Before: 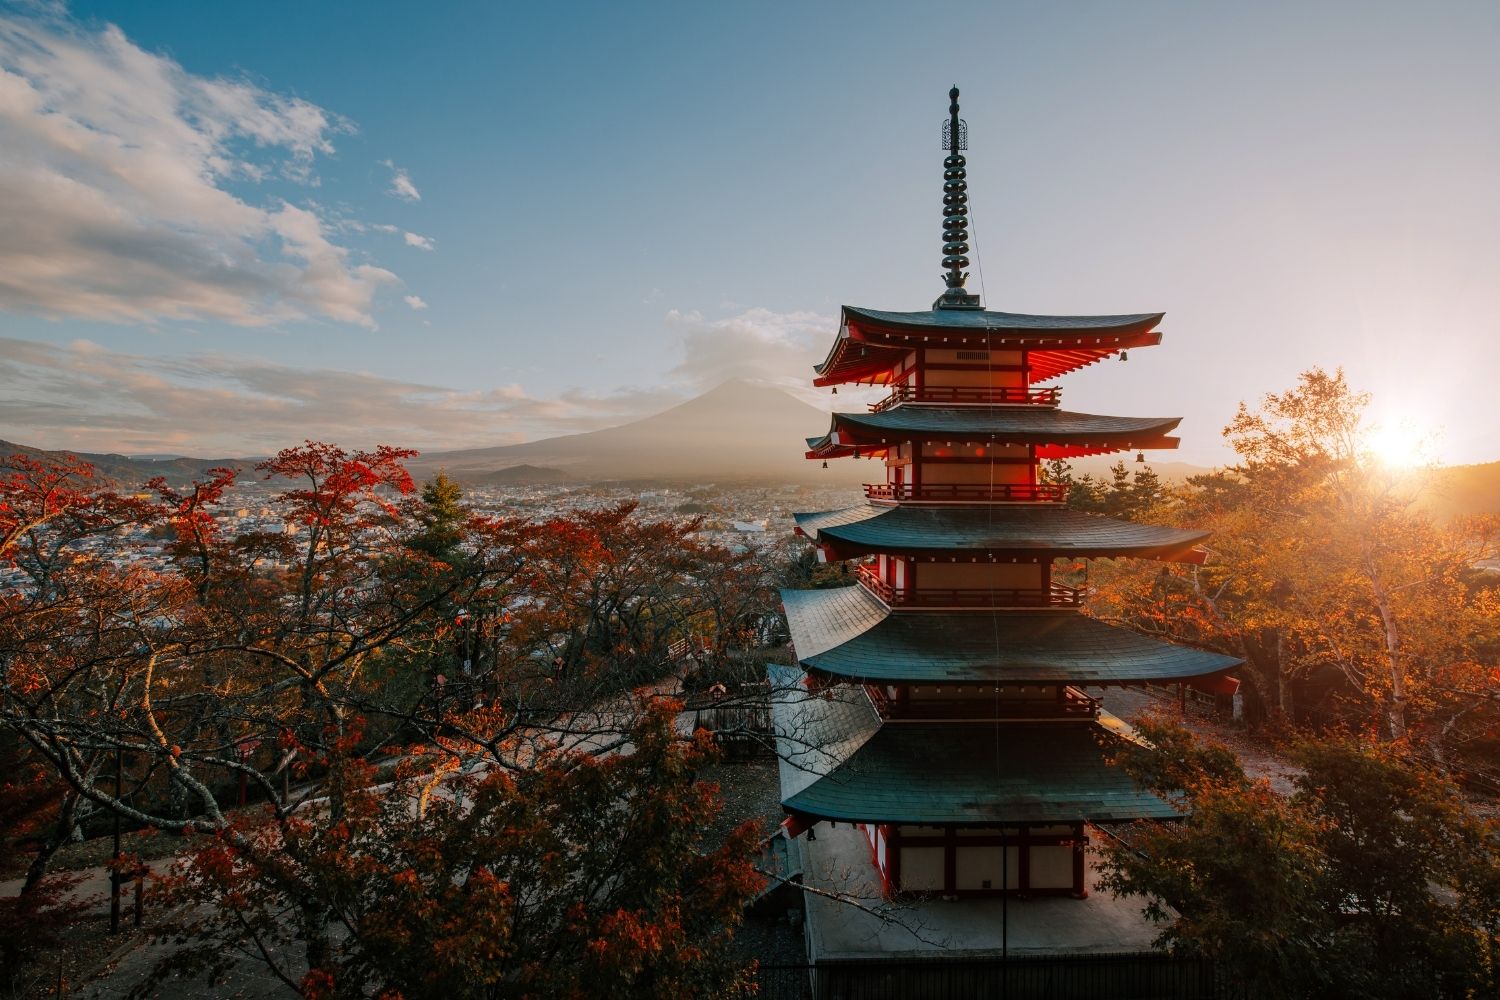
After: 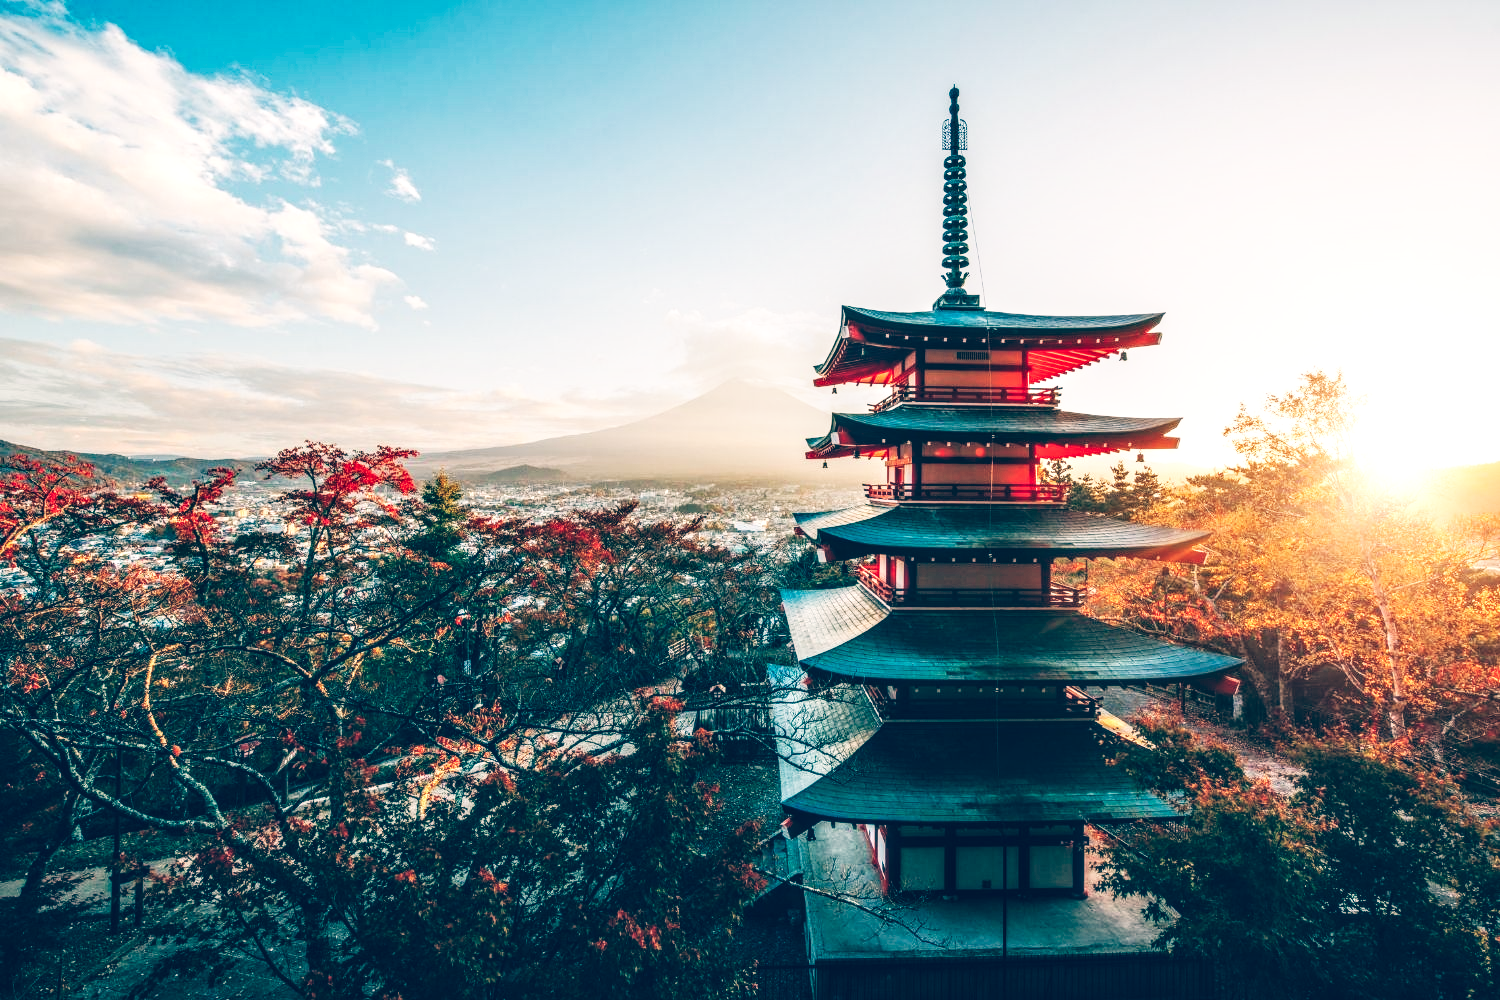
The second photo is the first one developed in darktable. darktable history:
base curve: curves: ch0 [(0, 0) (0.007, 0.004) (0.027, 0.03) (0.046, 0.07) (0.207, 0.54) (0.442, 0.872) (0.673, 0.972) (1, 1)], preserve colors none
local contrast: detail 140%
color balance: lift [1.006, 0.985, 1.002, 1.015], gamma [1, 0.953, 1.008, 1.047], gain [1.076, 1.13, 1.004, 0.87]
